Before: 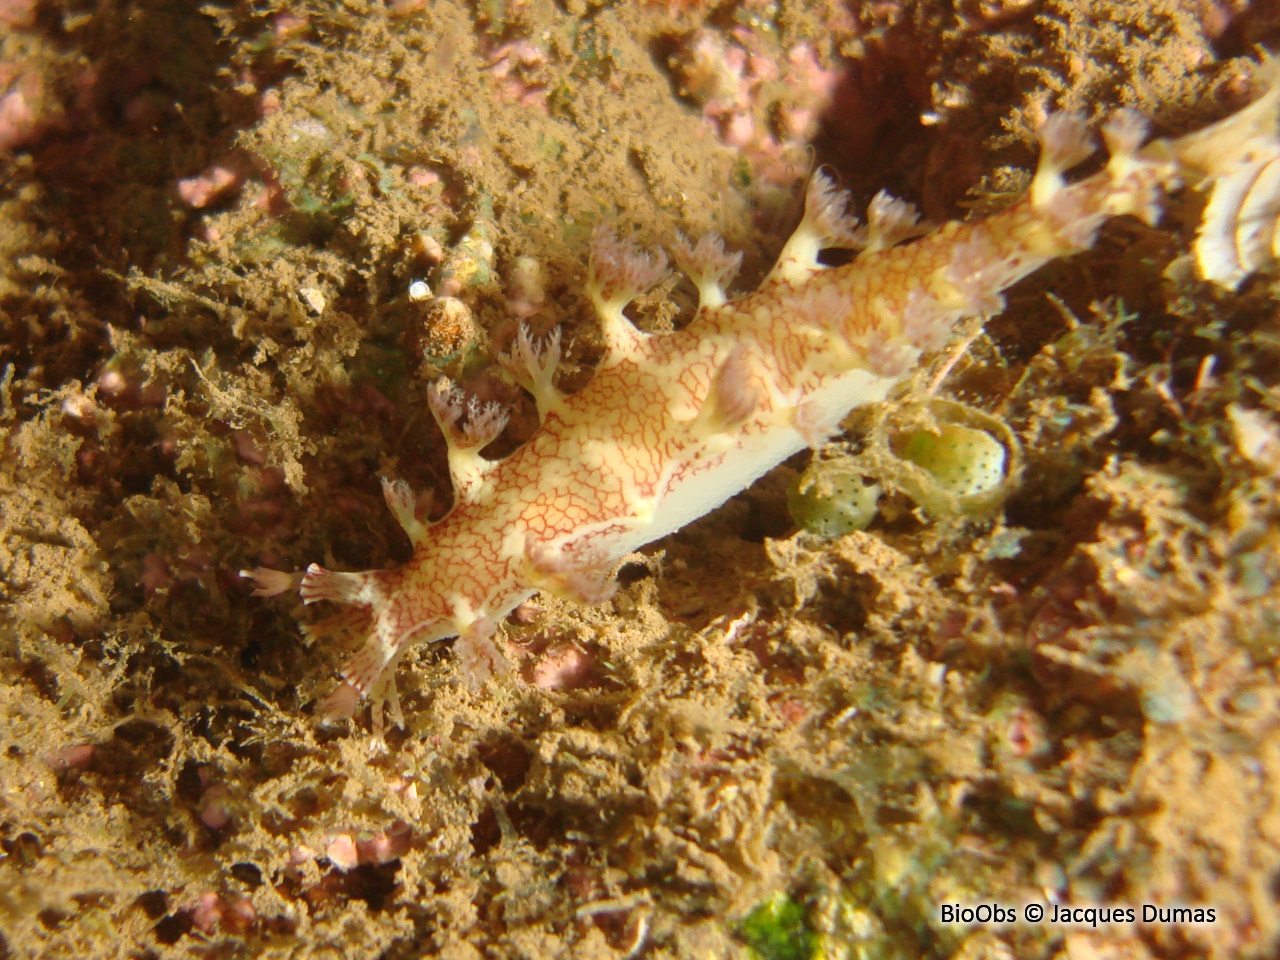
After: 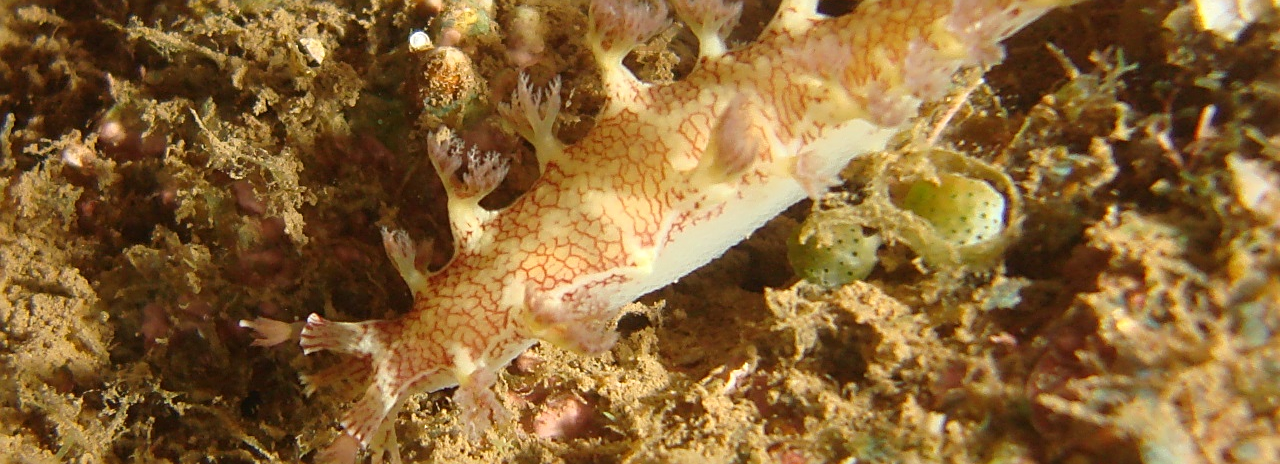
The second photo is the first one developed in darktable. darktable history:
sharpen: on, module defaults
crop and rotate: top 26.056%, bottom 25.543%
